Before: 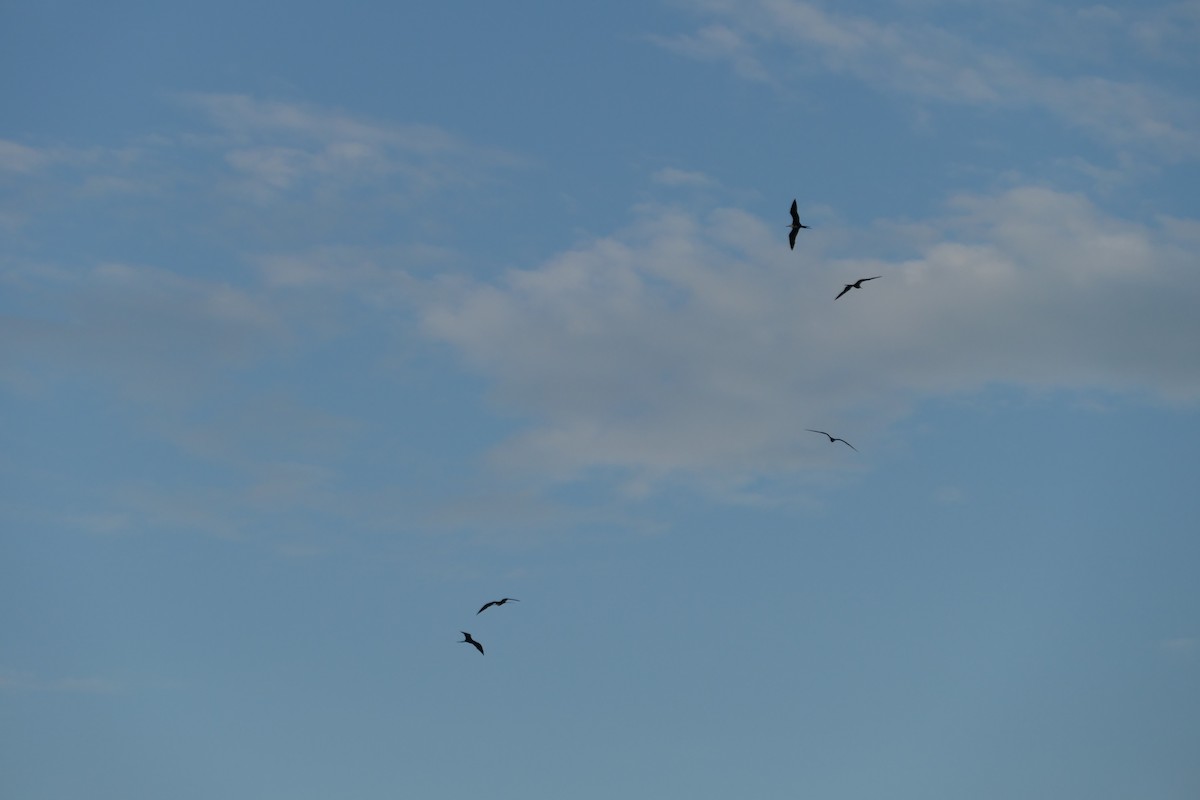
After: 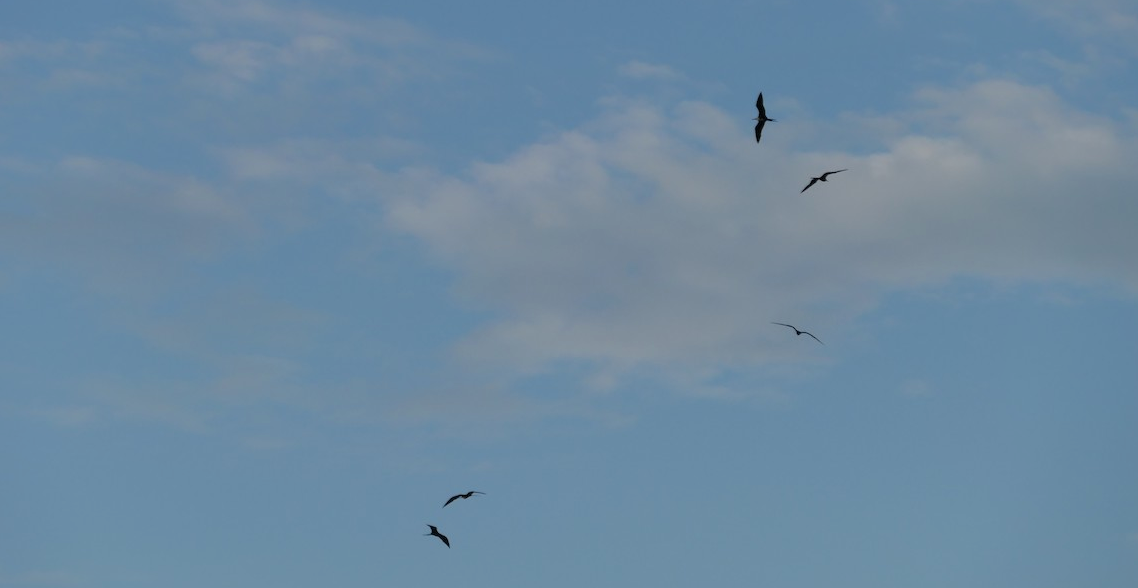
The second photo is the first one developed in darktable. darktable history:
shadows and highlights: shadows 40.02, highlights -59.89
exposure: exposure 0.211 EV, compensate highlight preservation false
crop and rotate: left 2.883%, top 13.59%, right 2.211%, bottom 12.807%
tone equalizer: on, module defaults
filmic rgb: black relative exposure -11.34 EV, white relative exposure 3.23 EV, threshold 5.95 EV, hardness 6.74, enable highlight reconstruction true
